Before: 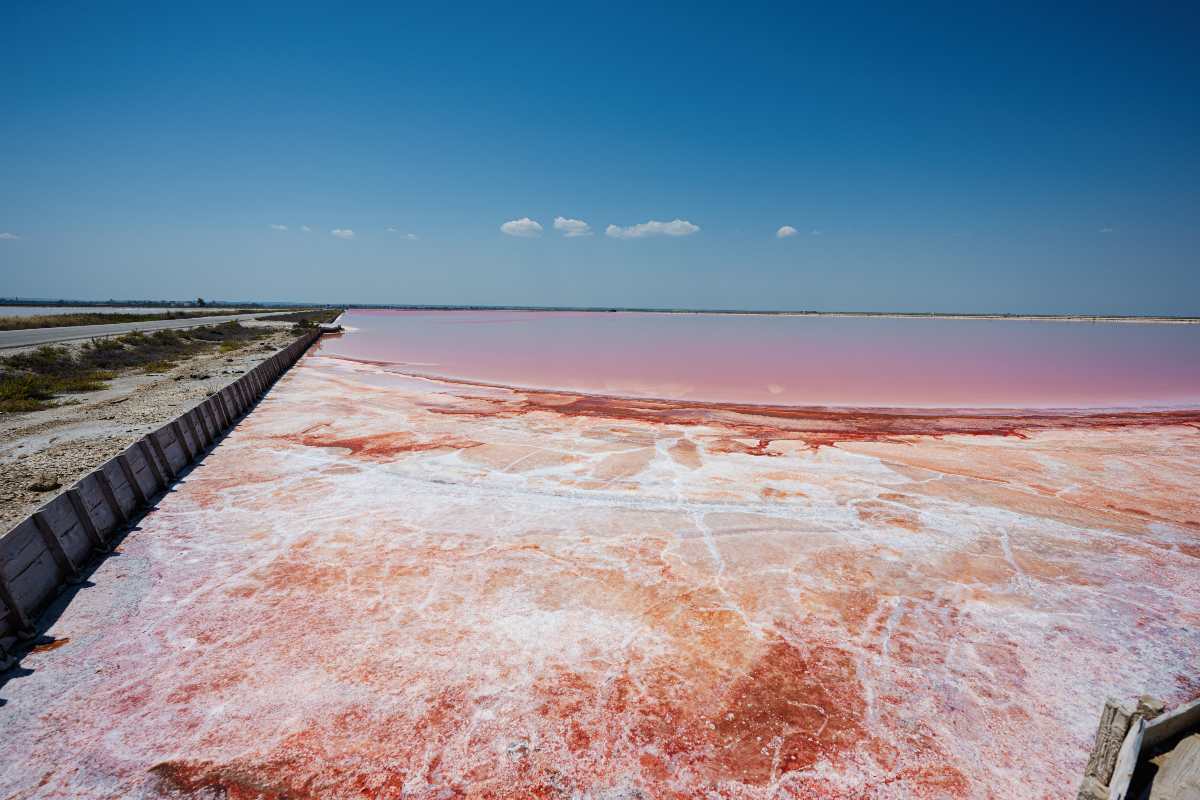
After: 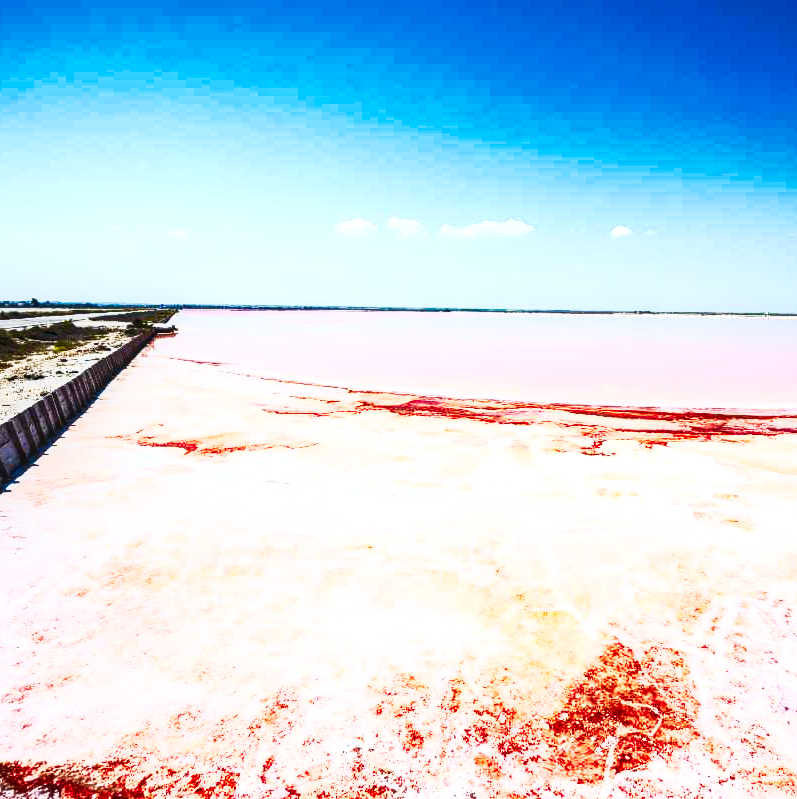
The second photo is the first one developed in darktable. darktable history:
local contrast: detail 142%
tone curve: curves: ch0 [(0, 0.013) (0.074, 0.044) (0.251, 0.234) (0.472, 0.511) (0.63, 0.752) (0.746, 0.866) (0.899, 0.956) (1, 1)]; ch1 [(0, 0) (0.08, 0.08) (0.347, 0.394) (0.455, 0.441) (0.5, 0.5) (0.517, 0.53) (0.563, 0.611) (0.617, 0.682) (0.756, 0.788) (0.92, 0.92) (1, 1)]; ch2 [(0, 0) (0.096, 0.056) (0.304, 0.204) (0.5, 0.5) (0.539, 0.575) (0.597, 0.644) (0.92, 0.92) (1, 1)], preserve colors none
crop and rotate: left 13.865%, right 19.645%
contrast brightness saturation: contrast 0.83, brightness 0.588, saturation 0.591
